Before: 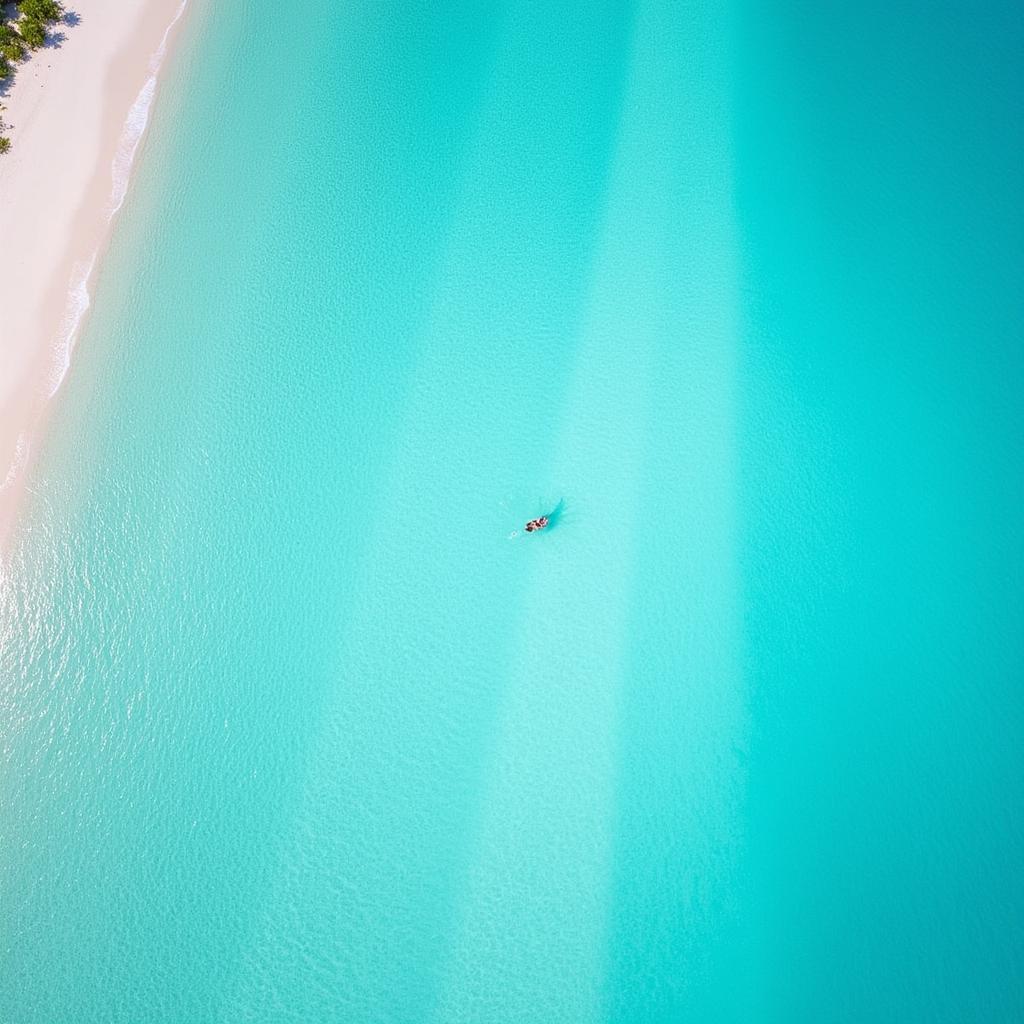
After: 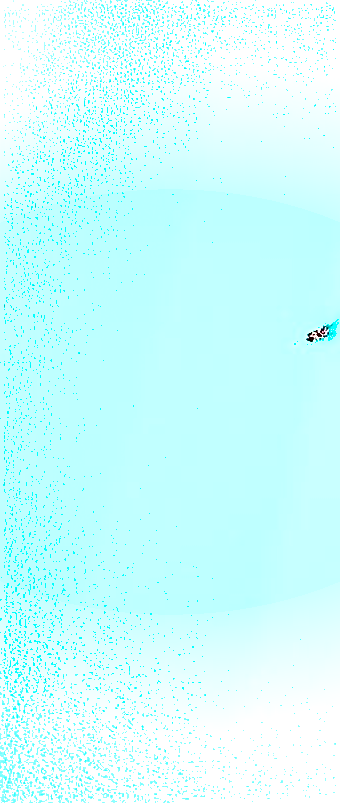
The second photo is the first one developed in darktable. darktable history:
crop and rotate: left 21.46%, top 18.571%, right 45.332%, bottom 2.964%
contrast brightness saturation: contrast -0.092, brightness 0.041, saturation 0.083
exposure: black level correction 0, exposure 1.2 EV, compensate highlight preservation false
vignetting: fall-off start 78.79%, brightness 0.304, saturation 0.003, width/height ratio 1.328, unbound false
tone equalizer: edges refinement/feathering 500, mask exposure compensation -1.57 EV, preserve details no
shadows and highlights: soften with gaussian
sharpen: radius 1.422, amount 1.249, threshold 0.688
